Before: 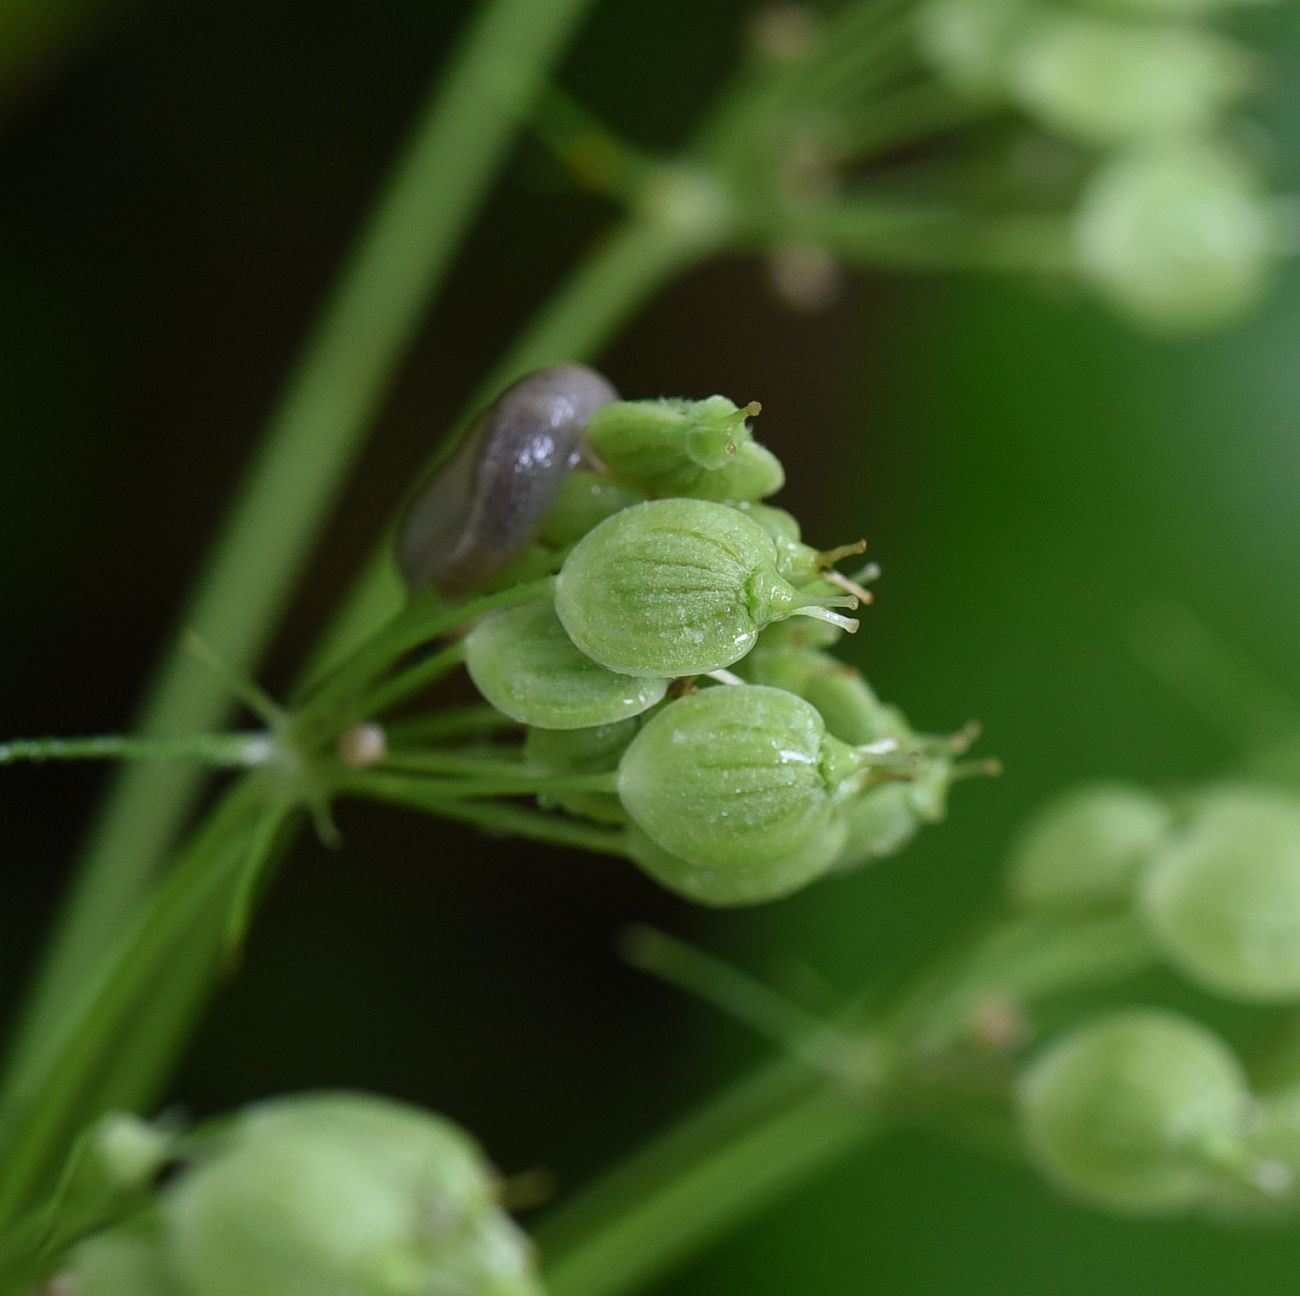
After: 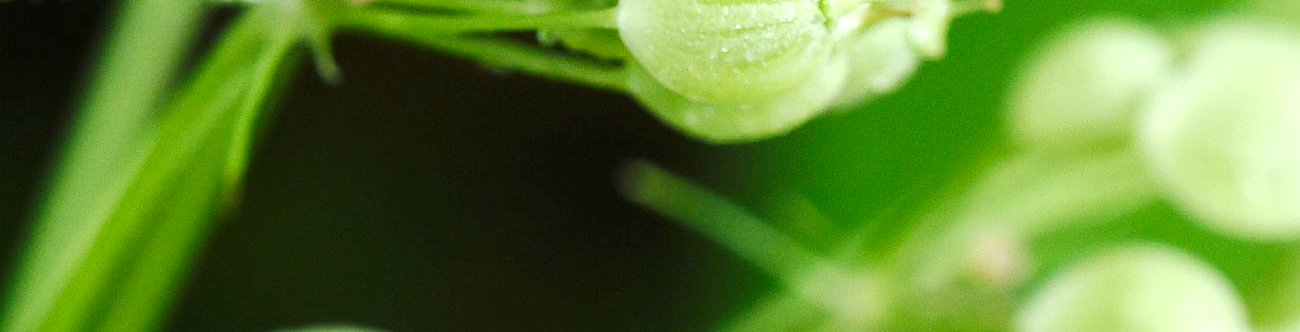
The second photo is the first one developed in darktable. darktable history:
exposure: exposure 0.203 EV, compensate exposure bias true, compensate highlight preservation false
crop and rotate: top 58.971%, bottom 15.411%
tone curve: curves: ch0 [(0, 0) (0.051, 0.03) (0.096, 0.071) (0.251, 0.234) (0.461, 0.515) (0.605, 0.692) (0.761, 0.824) (0.881, 0.907) (1, 0.984)]; ch1 [(0, 0) (0.1, 0.038) (0.318, 0.243) (0.399, 0.351) (0.478, 0.469) (0.499, 0.499) (0.534, 0.541) (0.567, 0.592) (0.601, 0.629) (0.666, 0.7) (1, 1)]; ch2 [(0, 0) (0.453, 0.45) (0.479, 0.483) (0.504, 0.499) (0.52, 0.519) (0.541, 0.559) (0.601, 0.622) (0.824, 0.815) (1, 1)], preserve colors none
